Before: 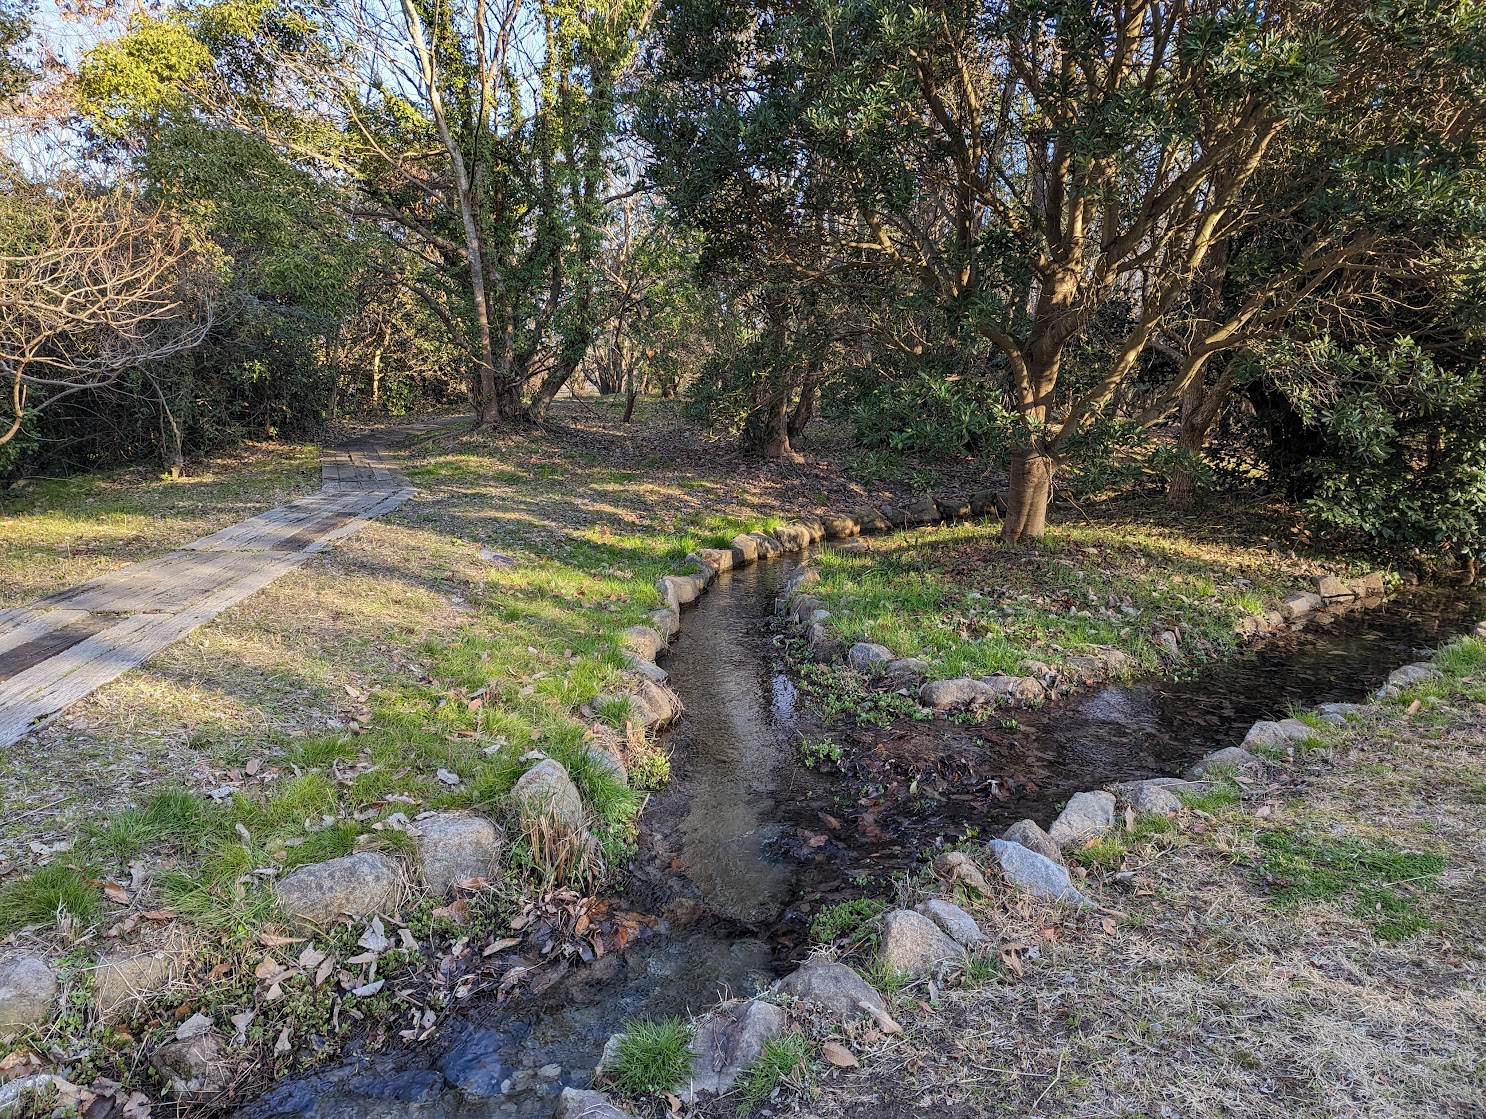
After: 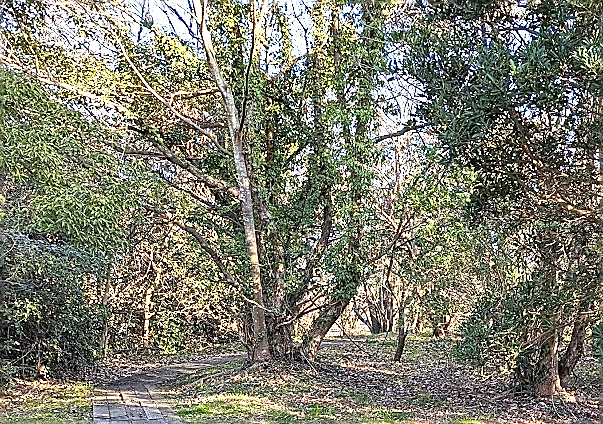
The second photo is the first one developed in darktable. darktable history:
crop: left 15.452%, top 5.459%, right 43.956%, bottom 56.62%
local contrast: mode bilateral grid, contrast 20, coarseness 50, detail 120%, midtone range 0.2
sharpen: radius 1.4, amount 1.25, threshold 0.7
exposure: black level correction 0, exposure 1.2 EV, compensate highlight preservation false
